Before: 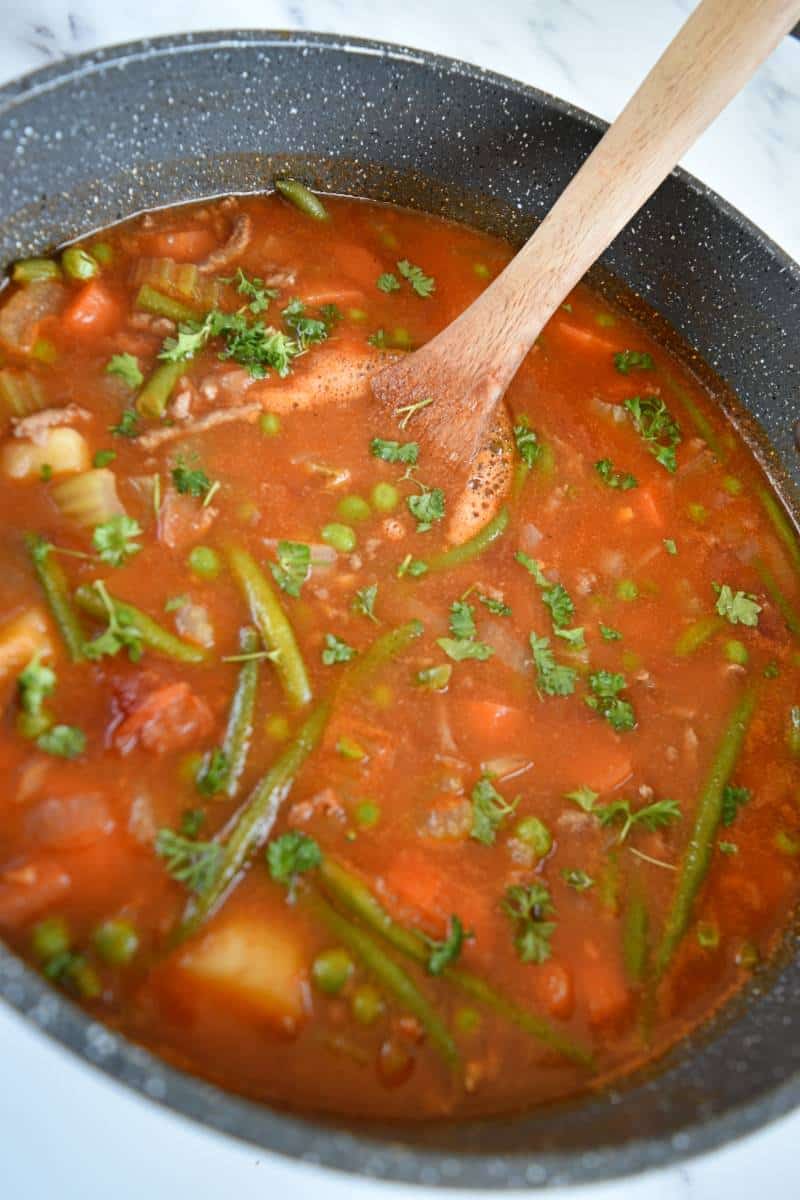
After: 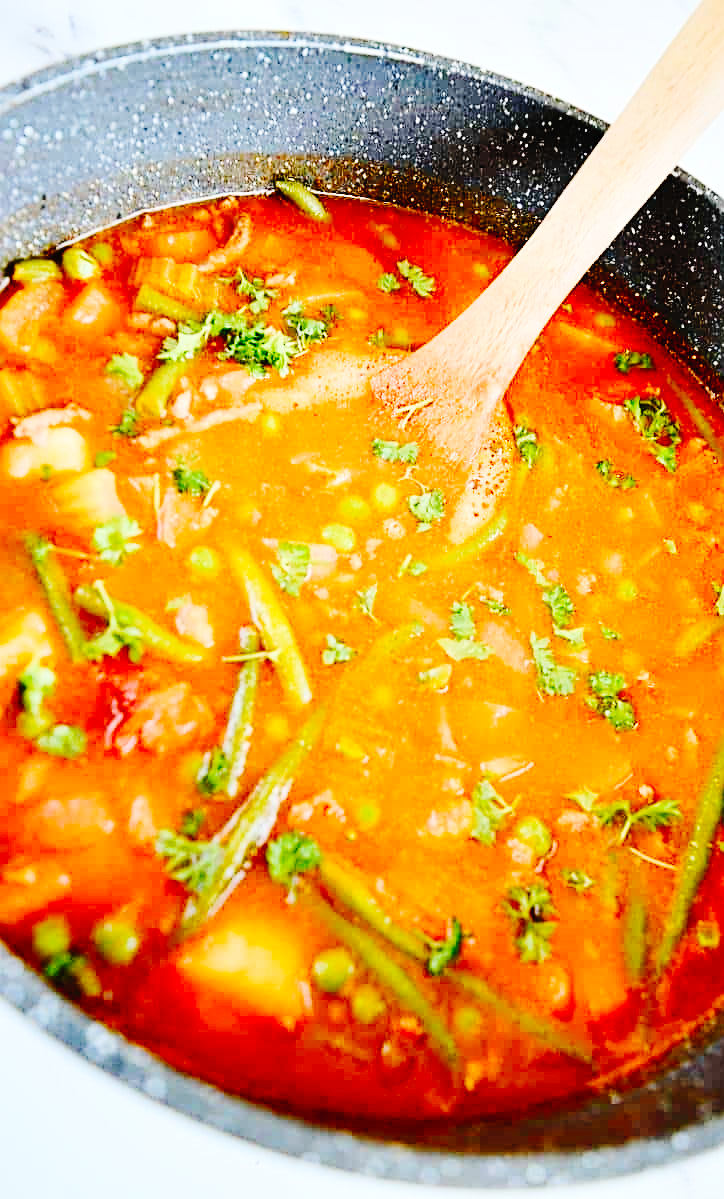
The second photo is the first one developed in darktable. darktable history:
crop: right 9.483%, bottom 0.04%
base curve: curves: ch0 [(0, 0) (0.036, 0.01) (0.123, 0.254) (0.258, 0.504) (0.507, 0.748) (1, 1)], preserve colors none
contrast brightness saturation: contrast 0.195, brightness 0.152, saturation 0.143
sharpen: on, module defaults
